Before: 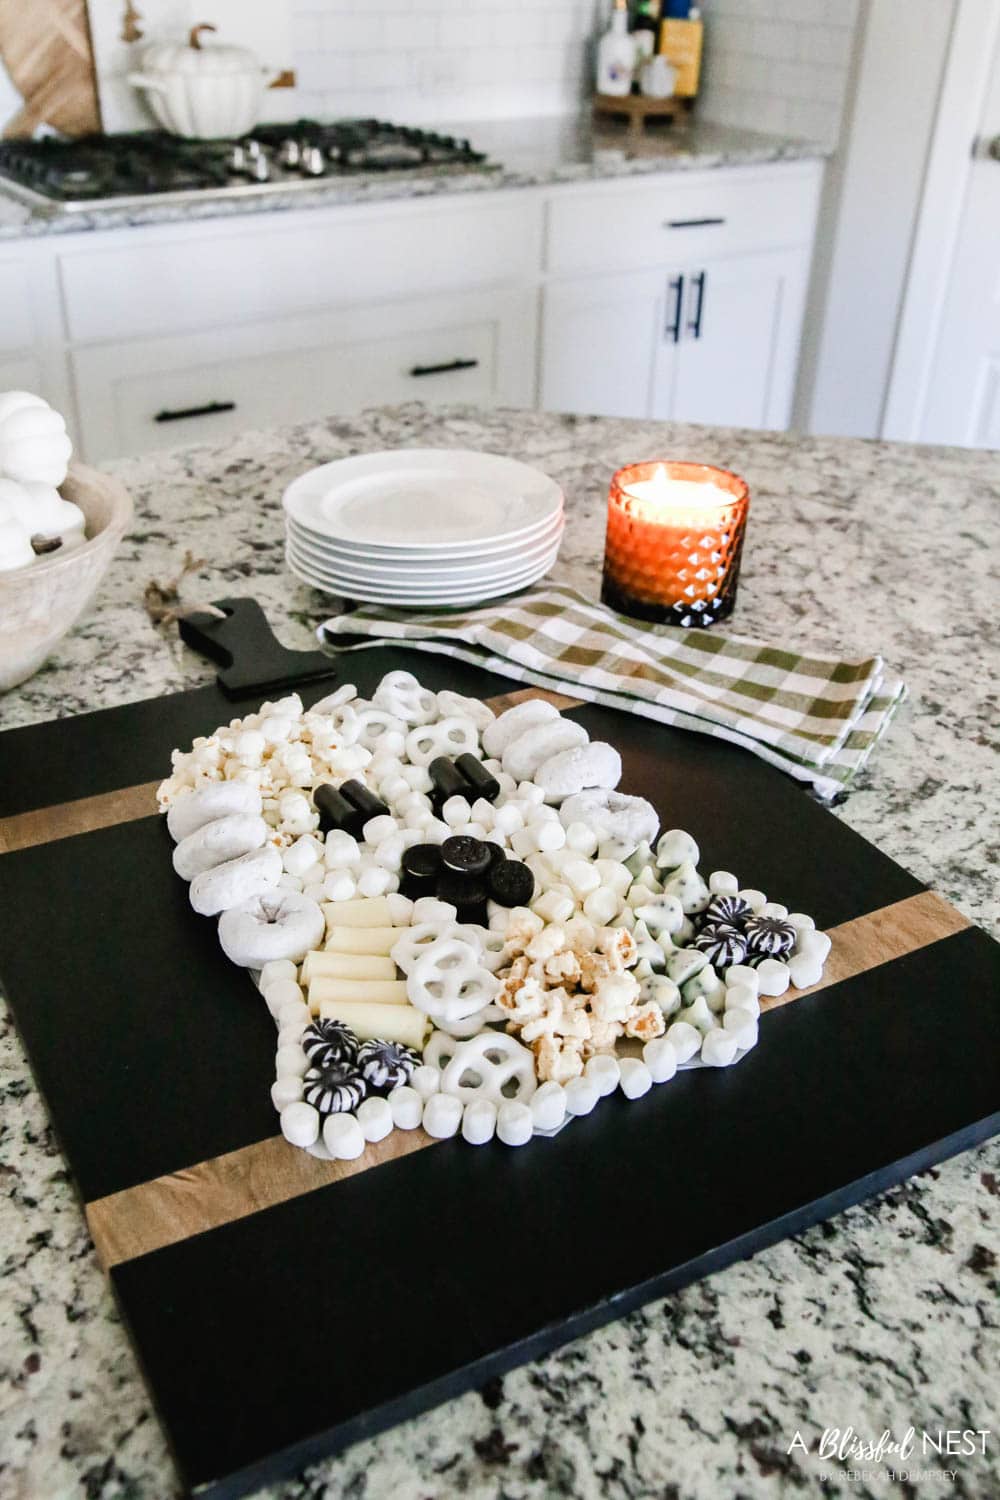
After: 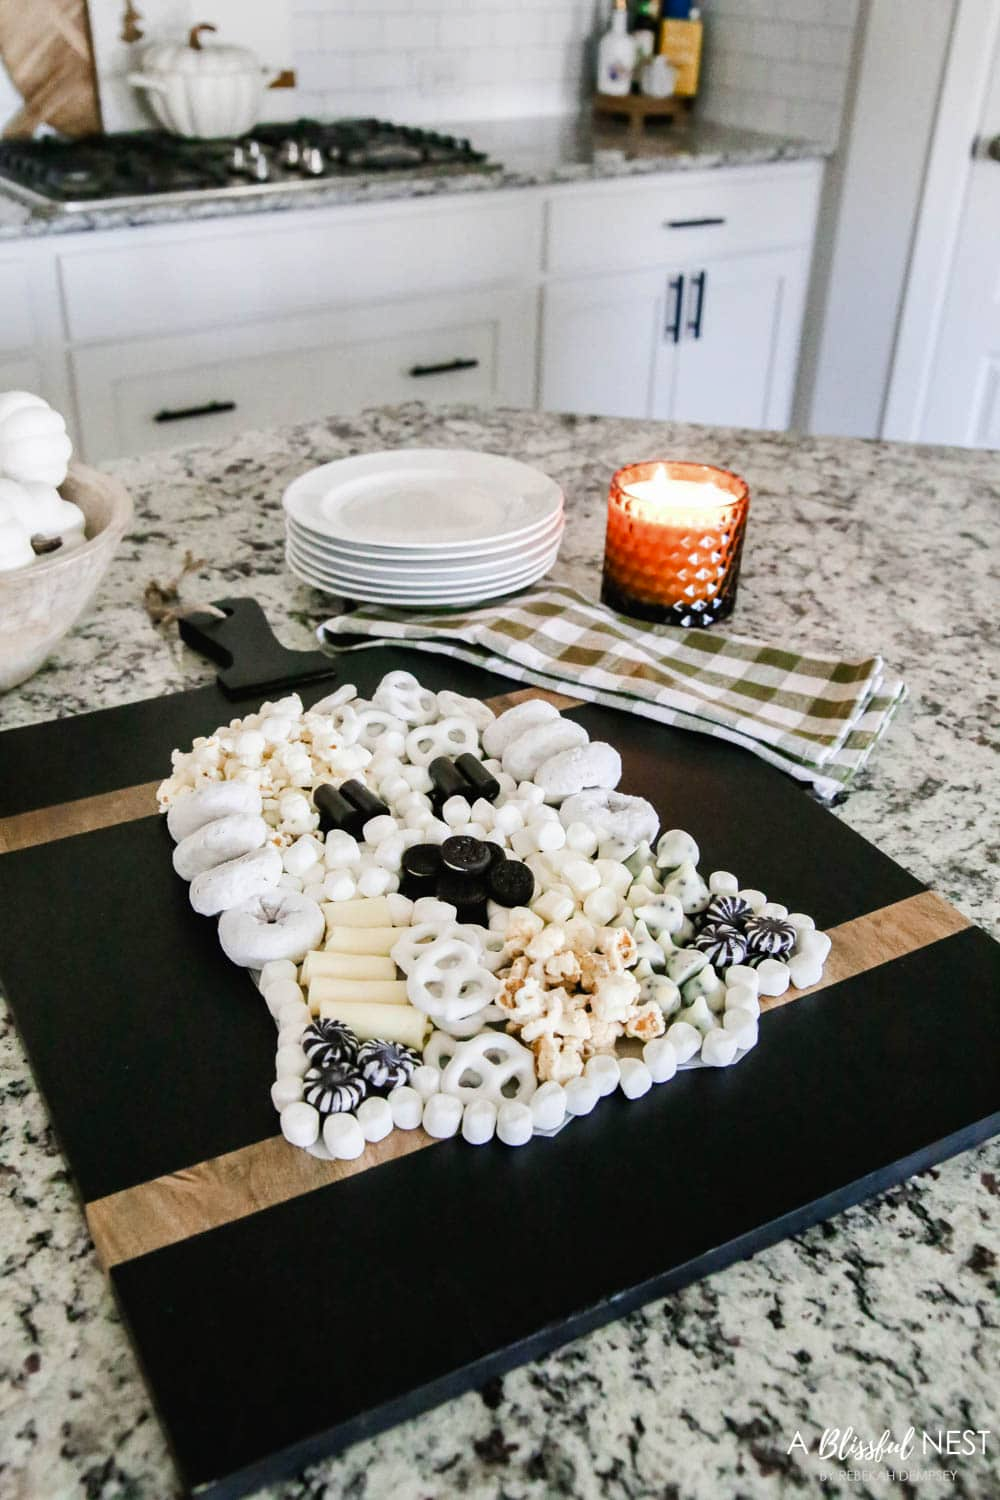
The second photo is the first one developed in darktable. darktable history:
shadows and highlights: radius 262.51, soften with gaussian
